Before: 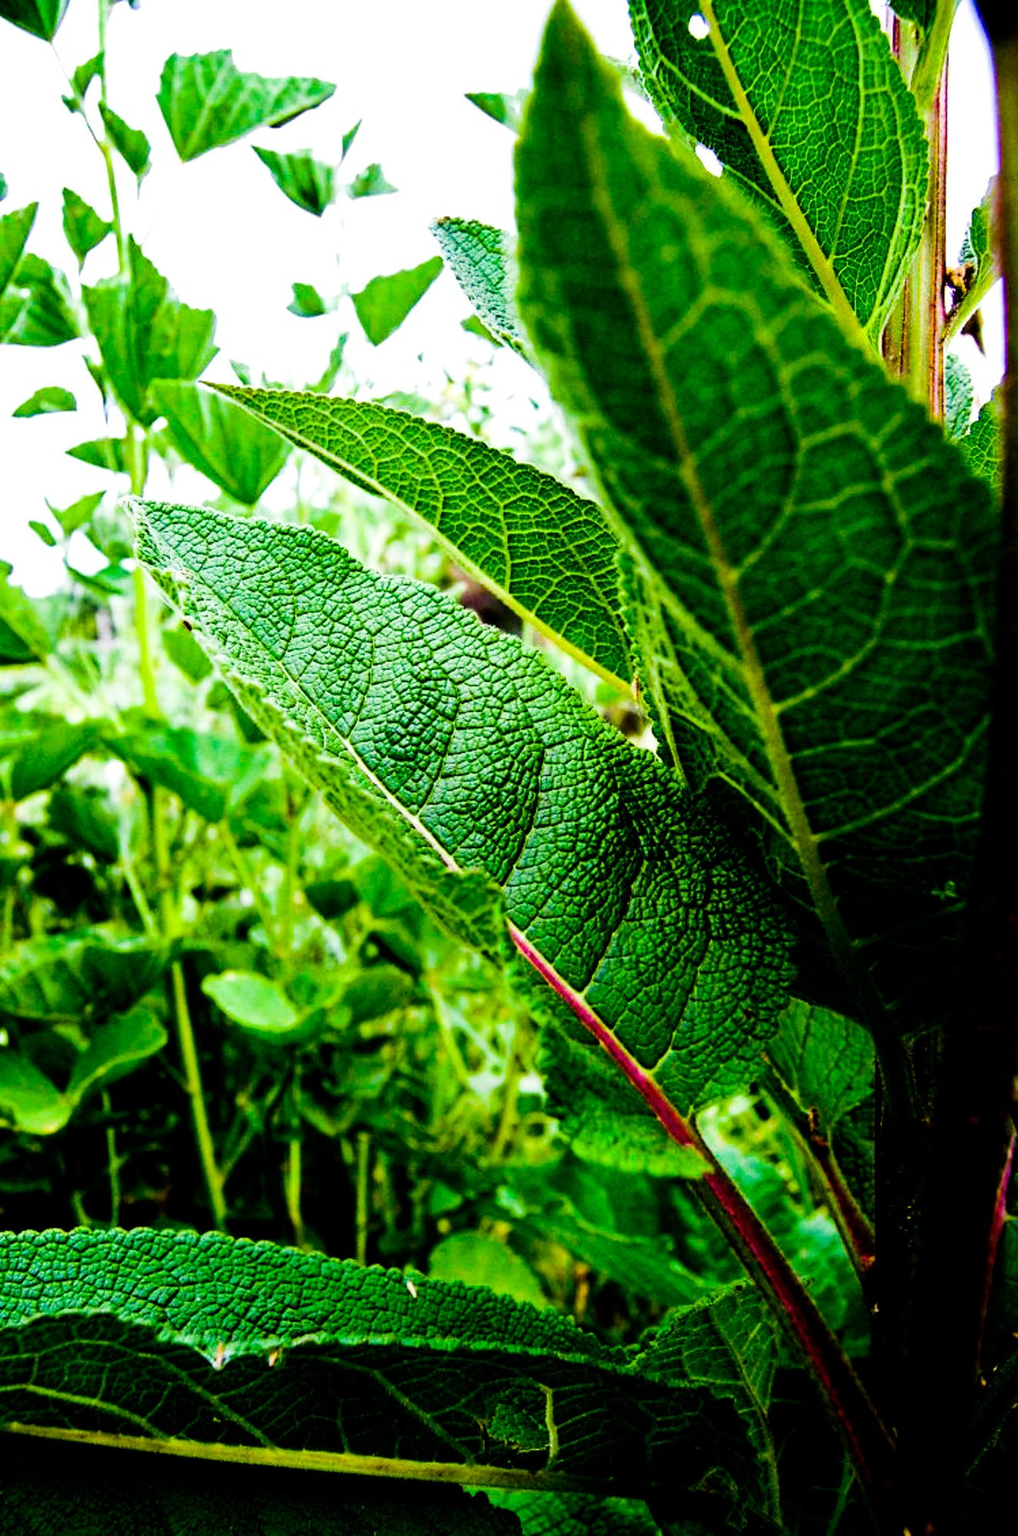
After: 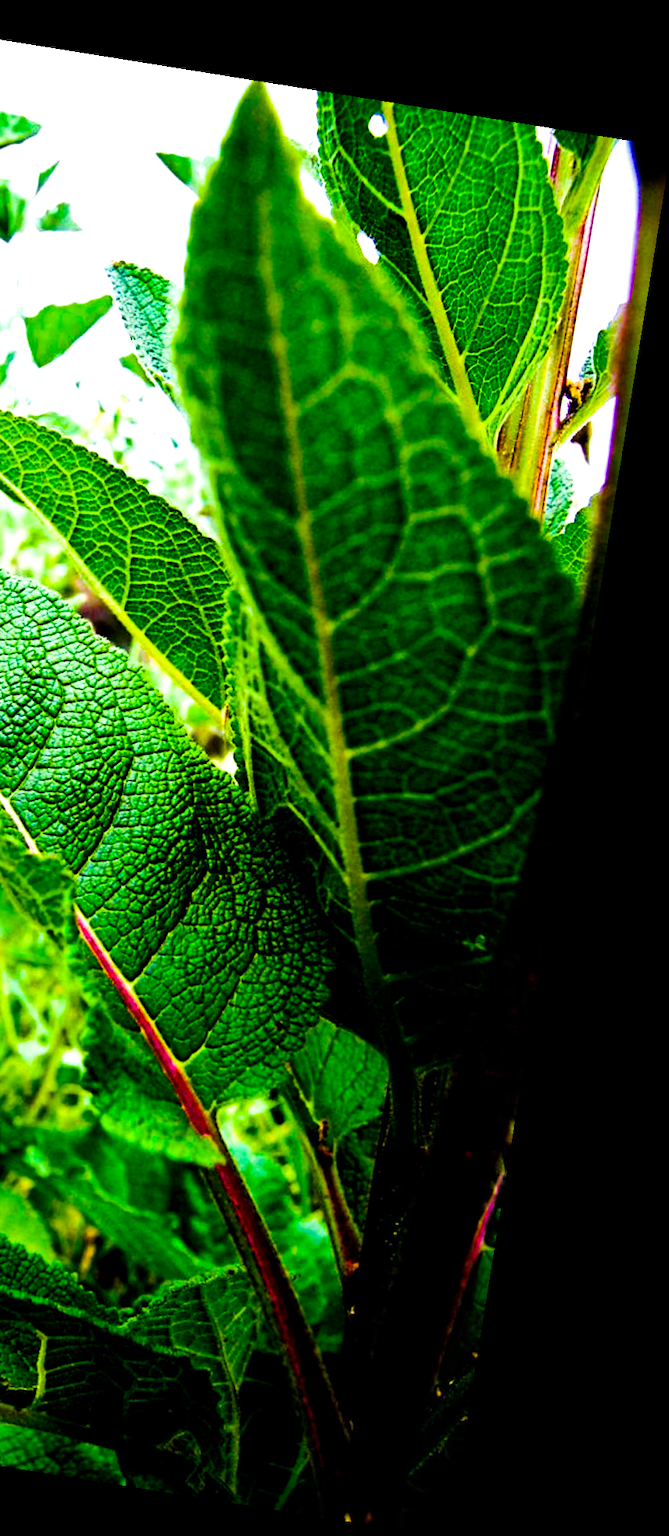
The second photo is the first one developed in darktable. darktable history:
rotate and perspective: rotation 9.12°, automatic cropping off
exposure: exposure 0.3 EV, compensate highlight preservation false
crop: left 41.402%
local contrast: mode bilateral grid, contrast 20, coarseness 50, detail 120%, midtone range 0.2
color balance rgb: perceptual saturation grading › global saturation 25%, global vibrance 20%
